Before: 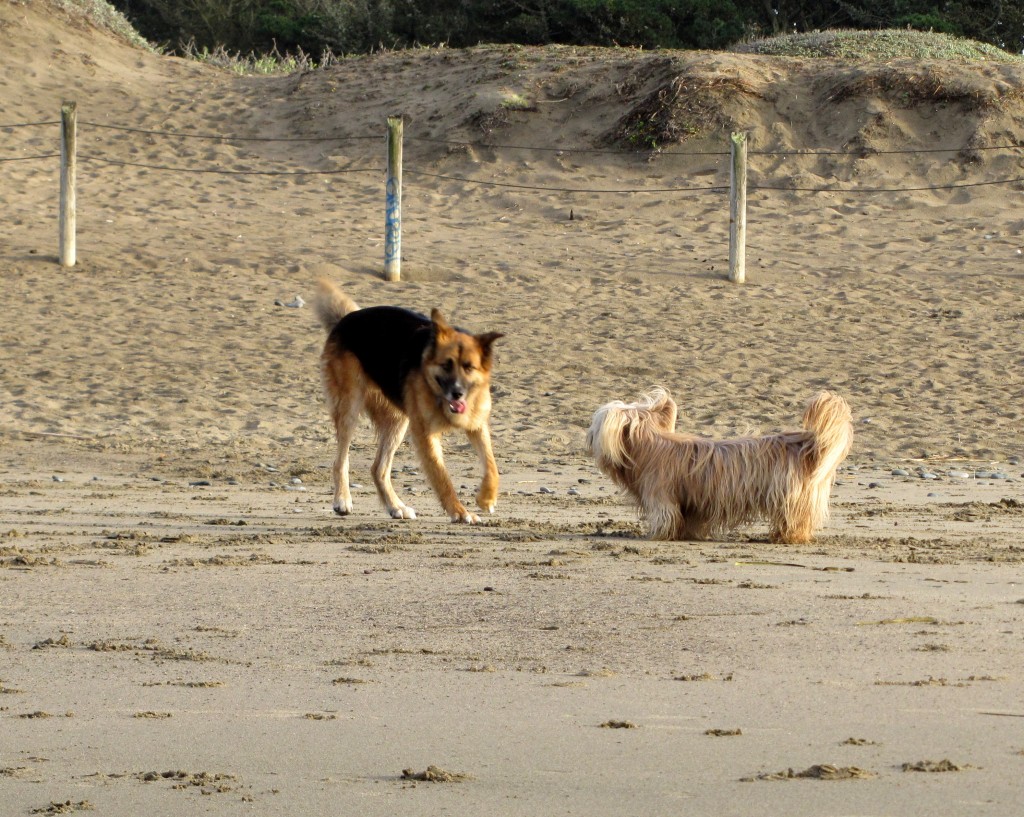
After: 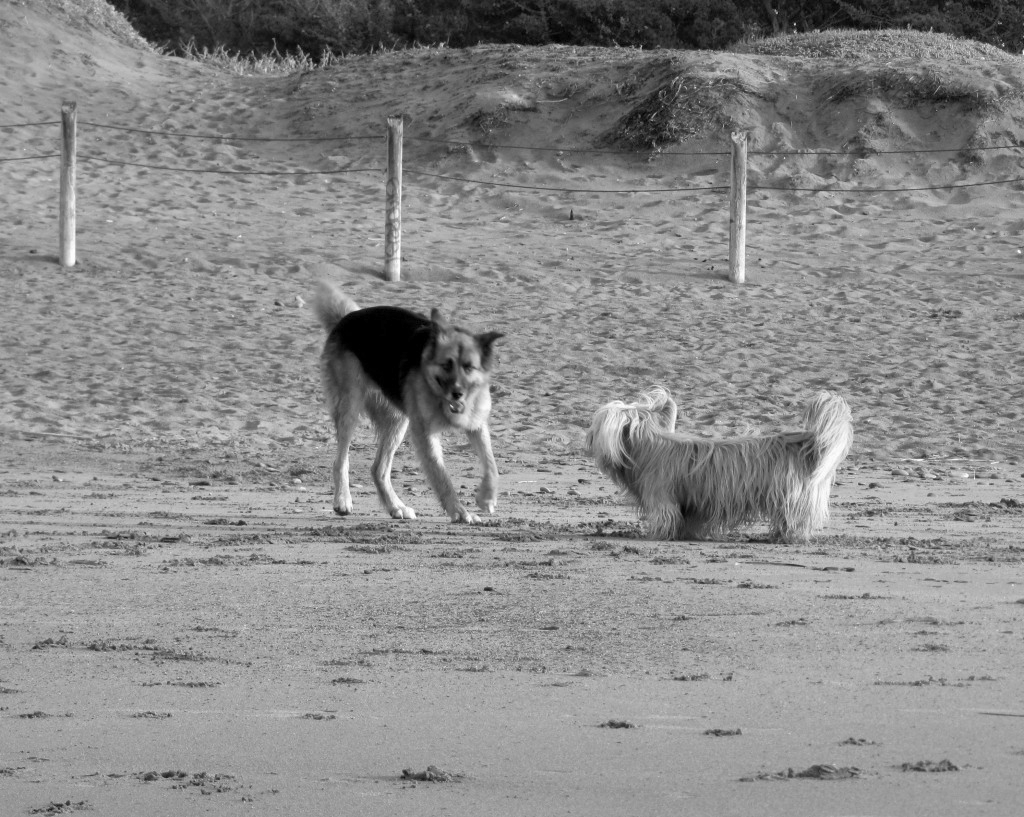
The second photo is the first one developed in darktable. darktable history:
shadows and highlights: on, module defaults
monochrome: a 1.94, b -0.638
